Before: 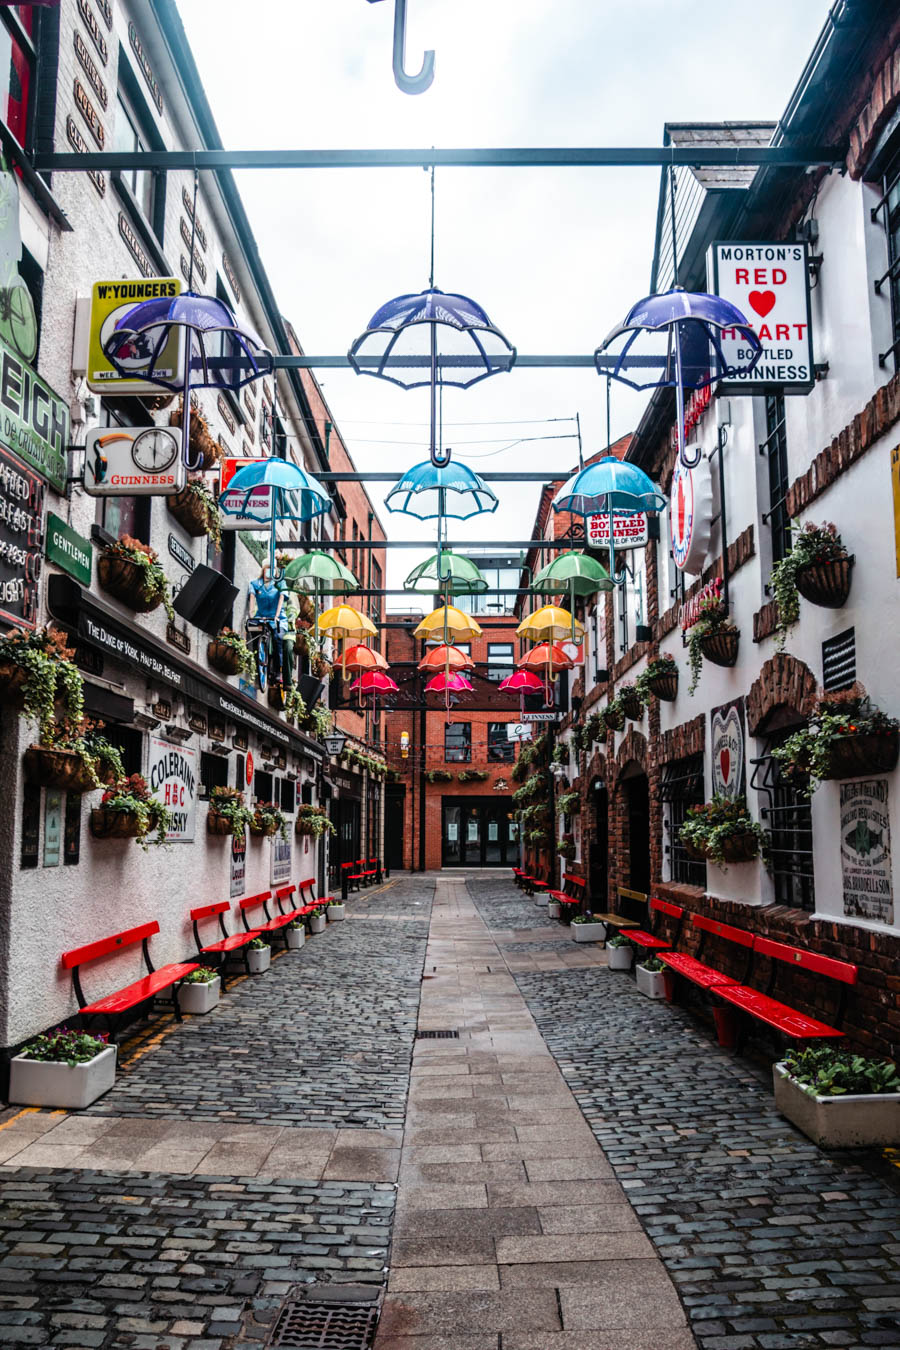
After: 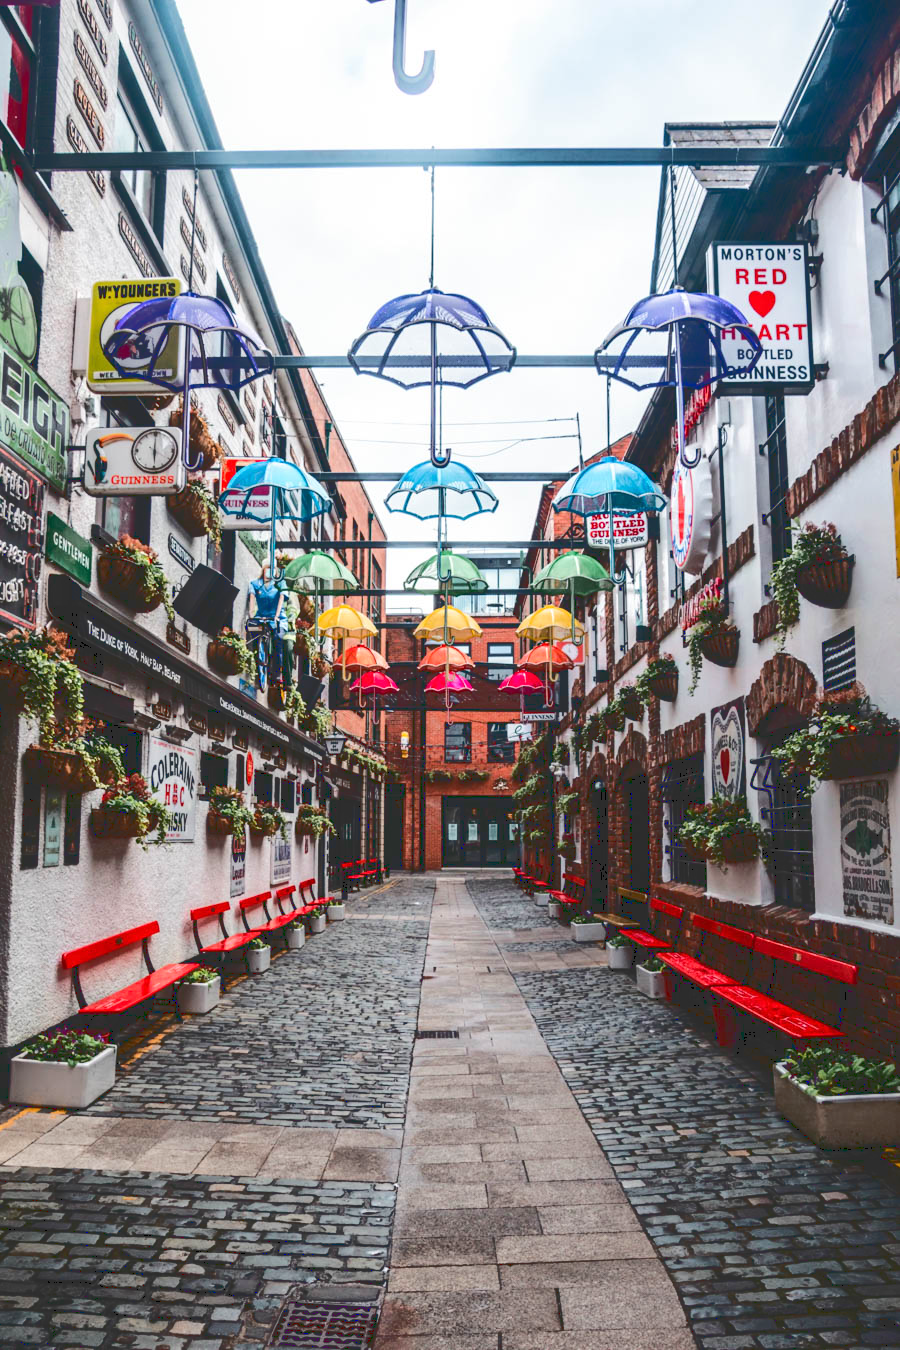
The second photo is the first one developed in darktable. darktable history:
base curve: curves: ch0 [(0, 0.024) (0.055, 0.065) (0.121, 0.166) (0.236, 0.319) (0.693, 0.726) (1, 1)]
